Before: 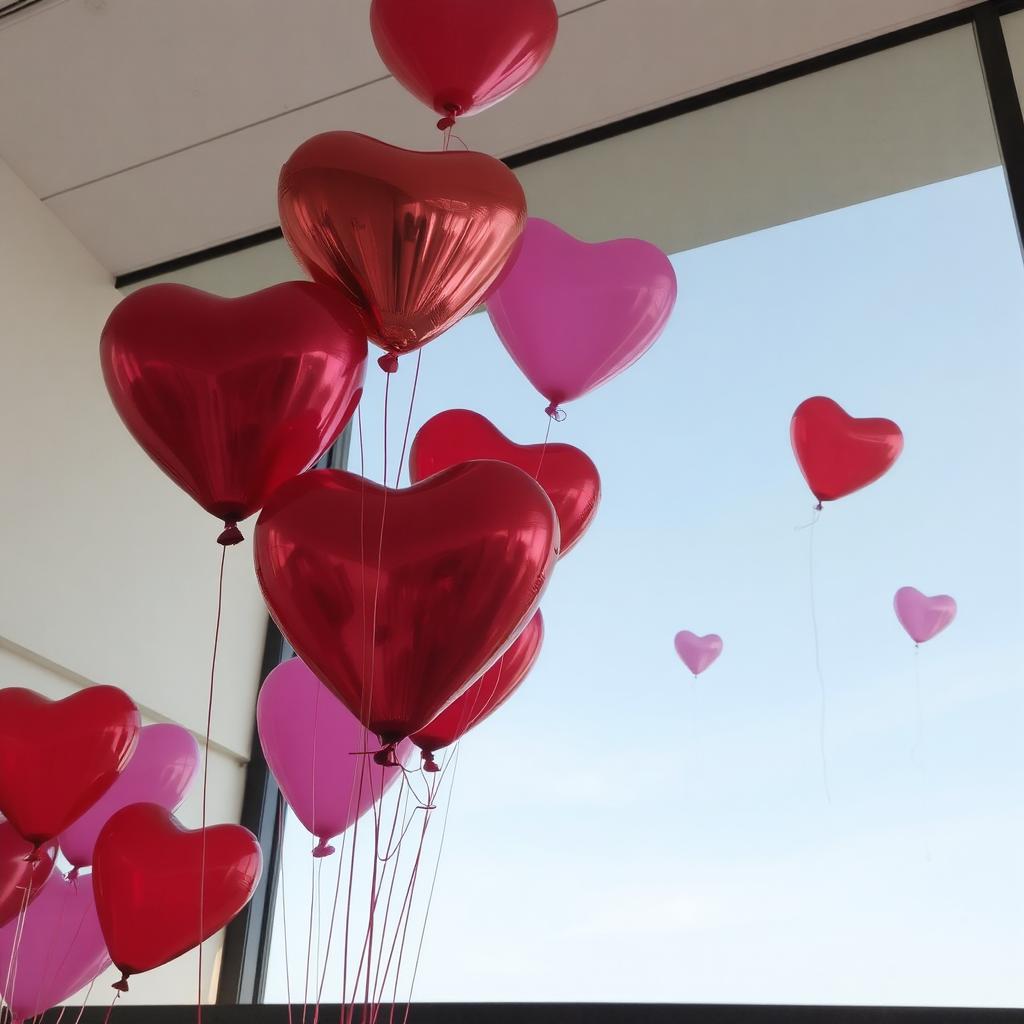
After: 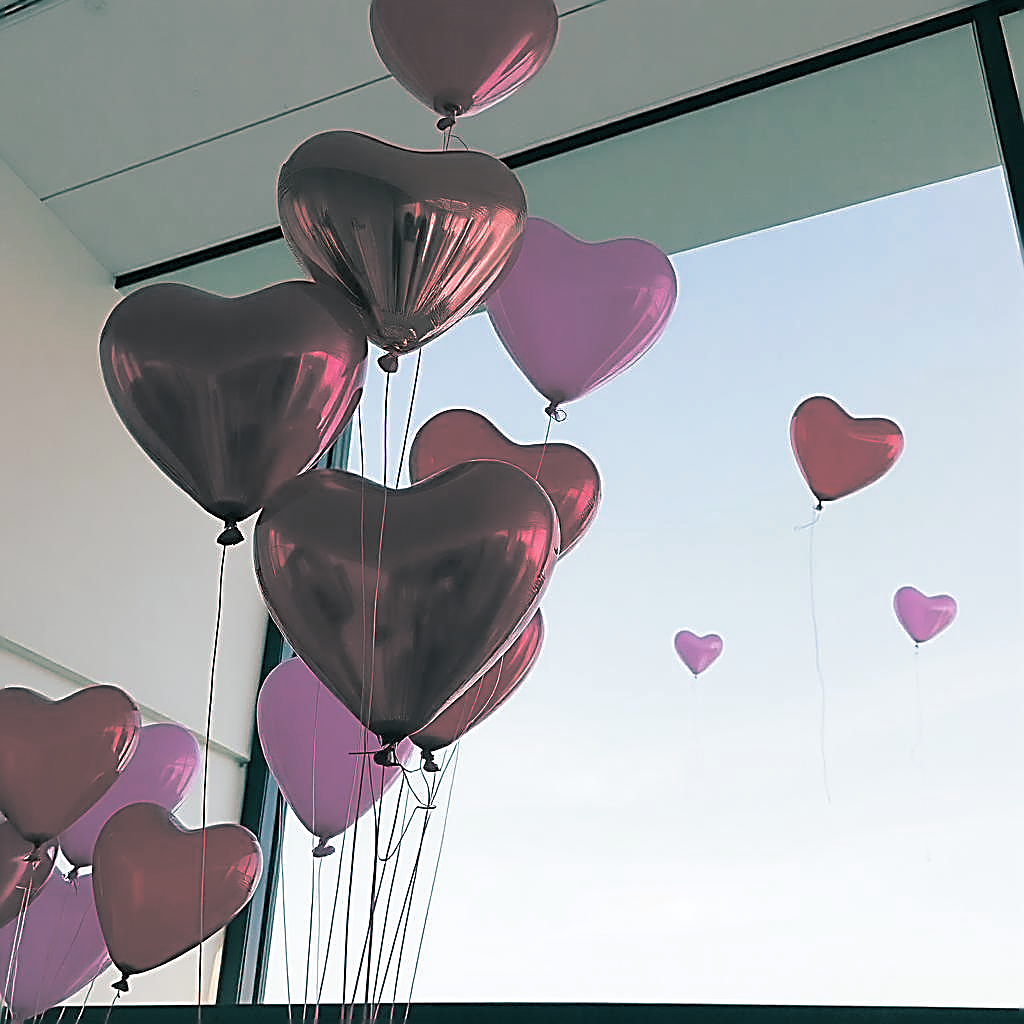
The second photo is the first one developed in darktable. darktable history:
sharpen: amount 2
white balance: red 1.004, blue 1.024
split-toning: shadows › hue 186.43°, highlights › hue 49.29°, compress 30.29%
